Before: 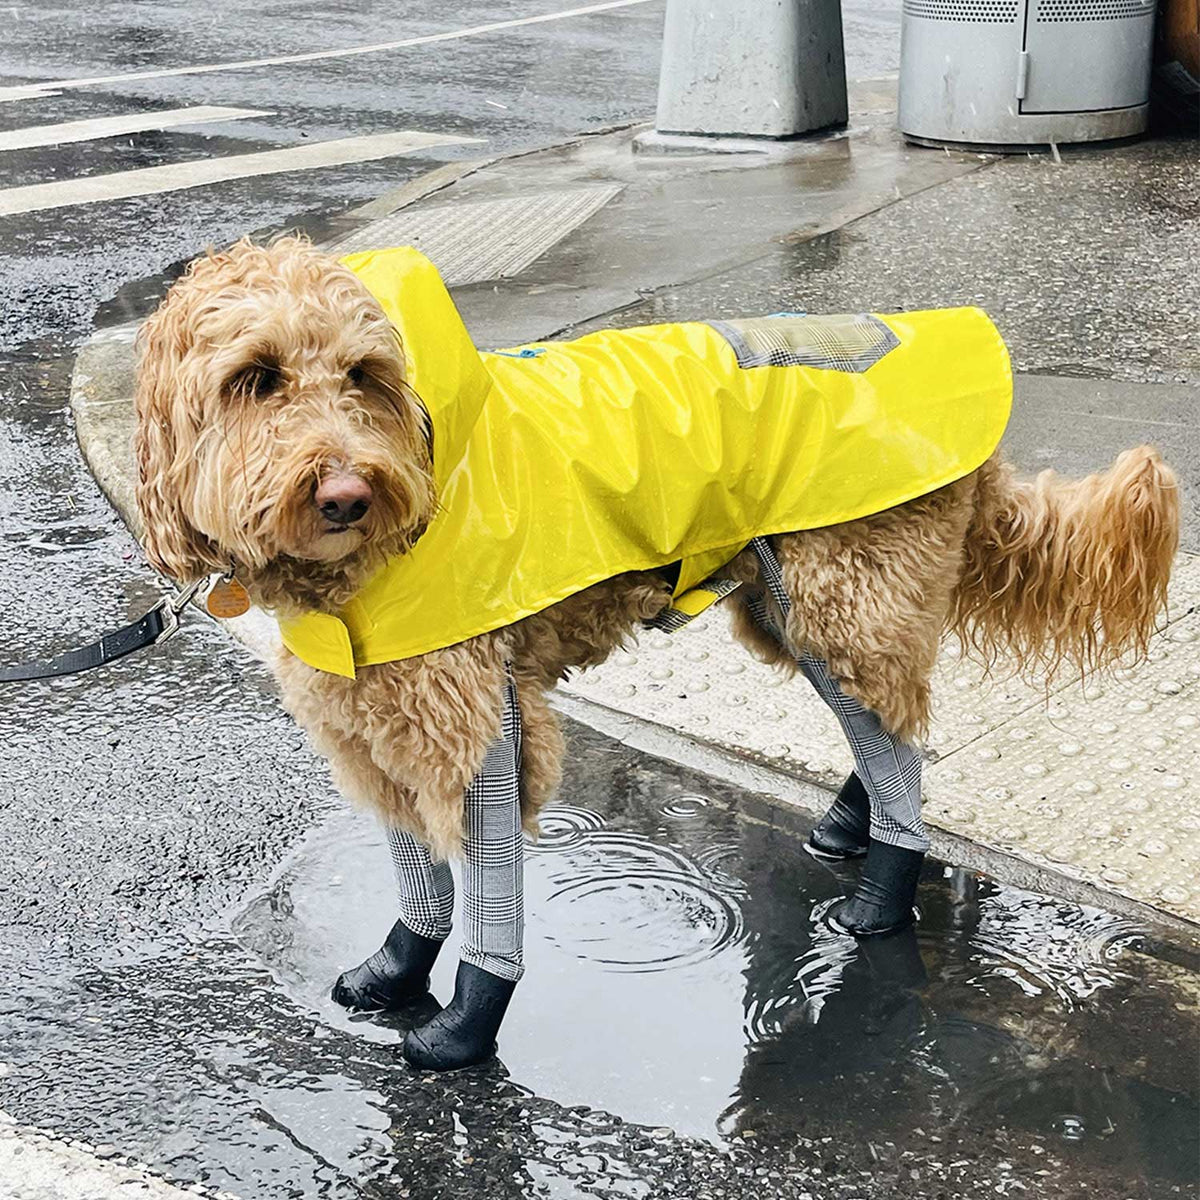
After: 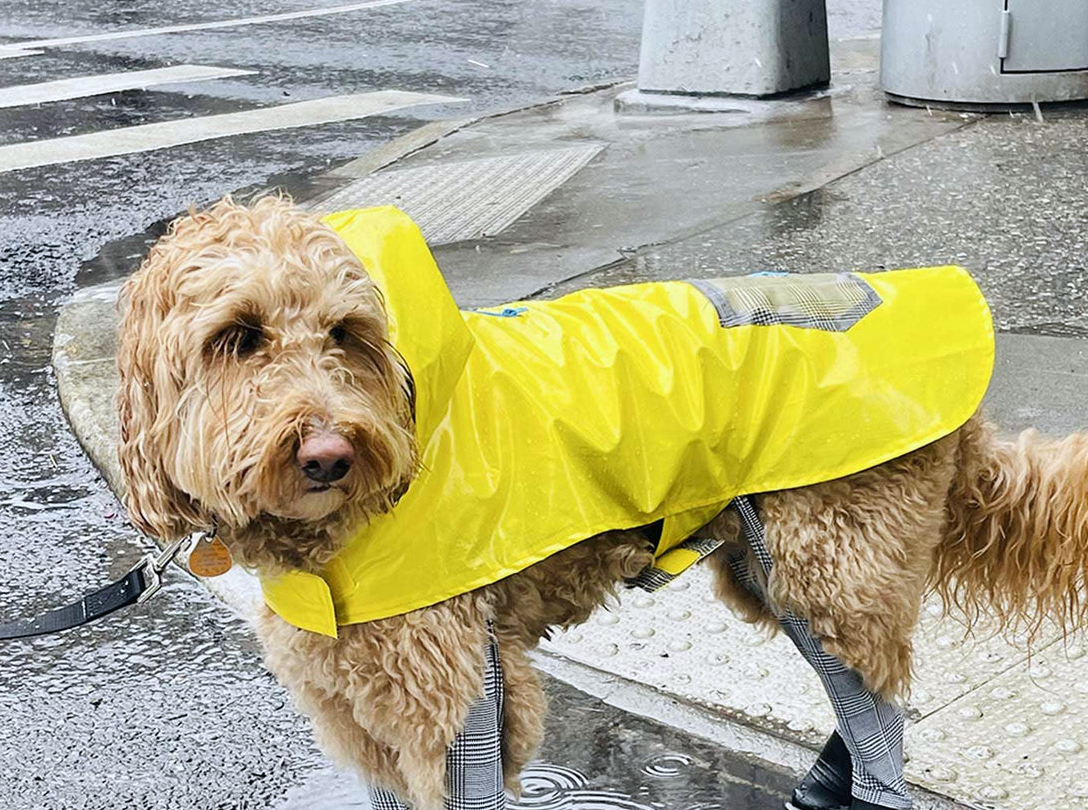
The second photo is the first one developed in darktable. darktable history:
white balance: red 0.976, blue 1.04
crop: left 1.509%, top 3.452%, right 7.696%, bottom 28.452%
